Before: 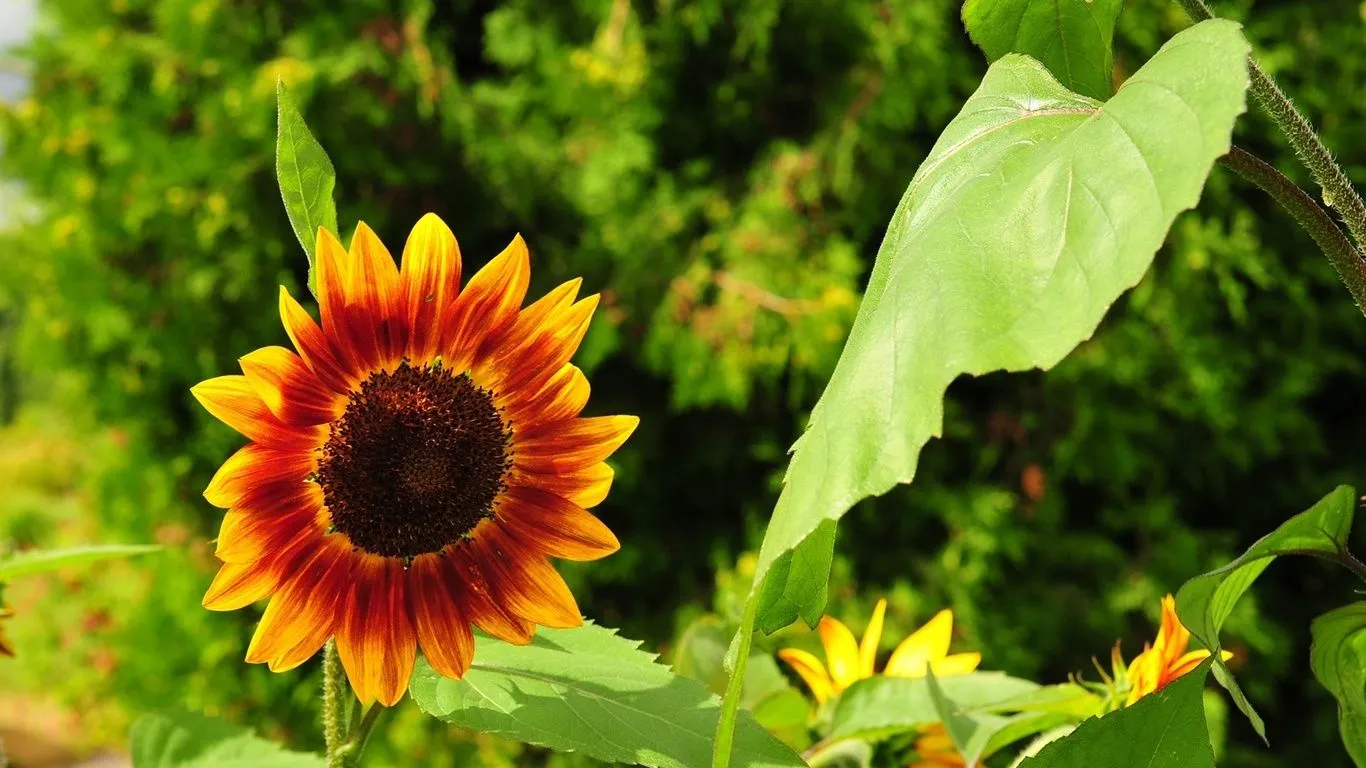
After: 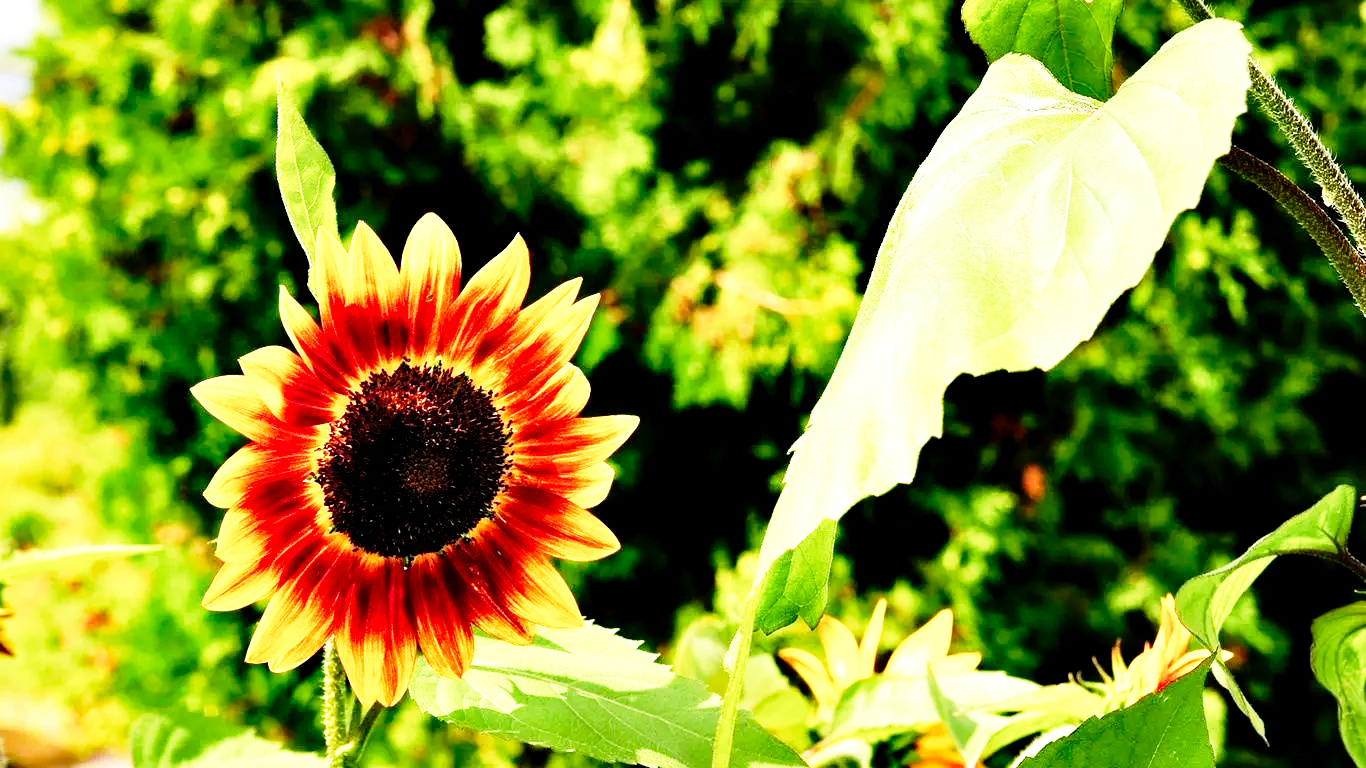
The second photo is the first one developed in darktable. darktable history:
contrast equalizer: octaves 7, y [[0.6 ×6], [0.55 ×6], [0 ×6], [0 ×6], [0 ×6]]
base curve: curves: ch0 [(0, 0) (0.012, 0.01) (0.073, 0.168) (0.31, 0.711) (0.645, 0.957) (1, 1)], preserve colors none
